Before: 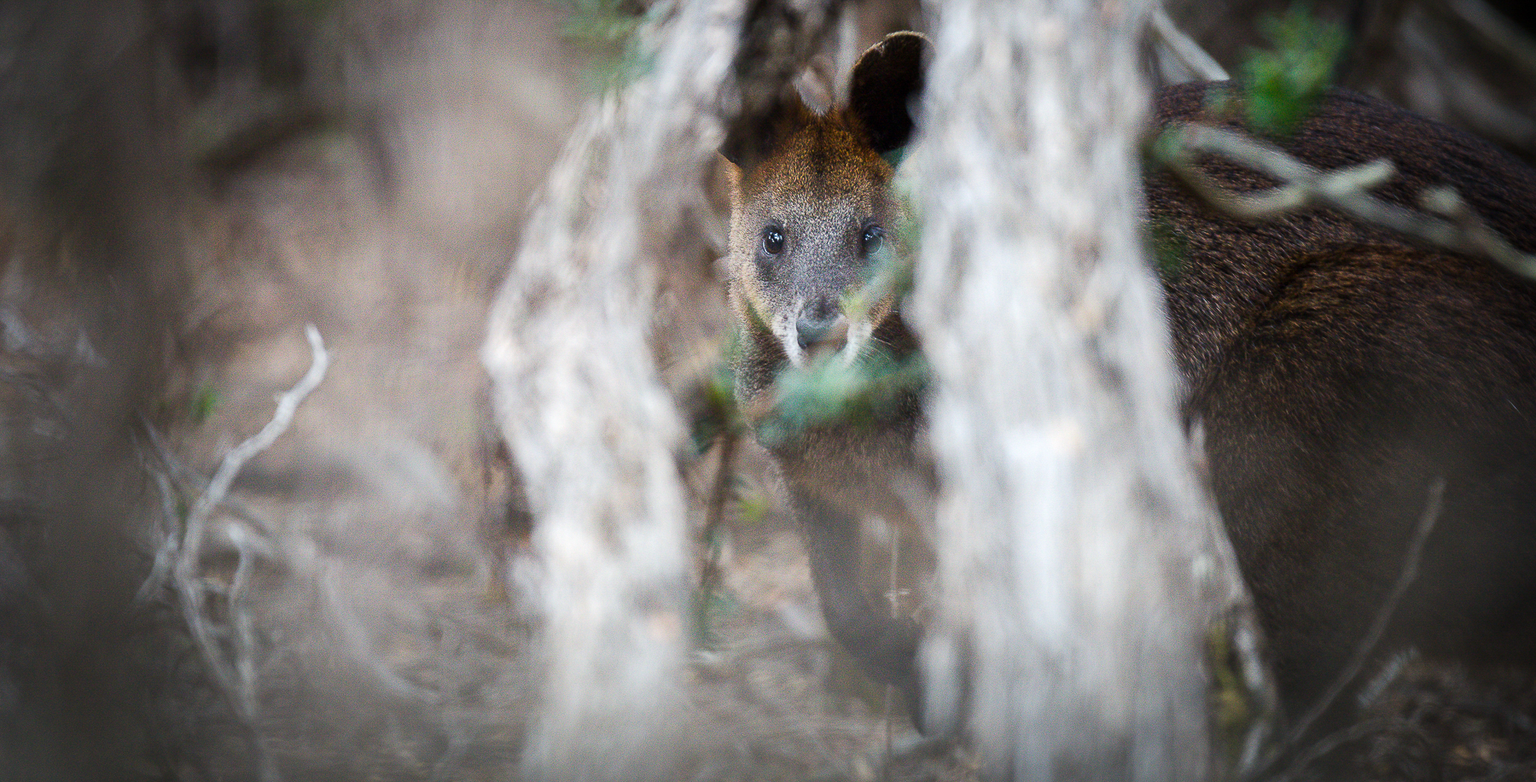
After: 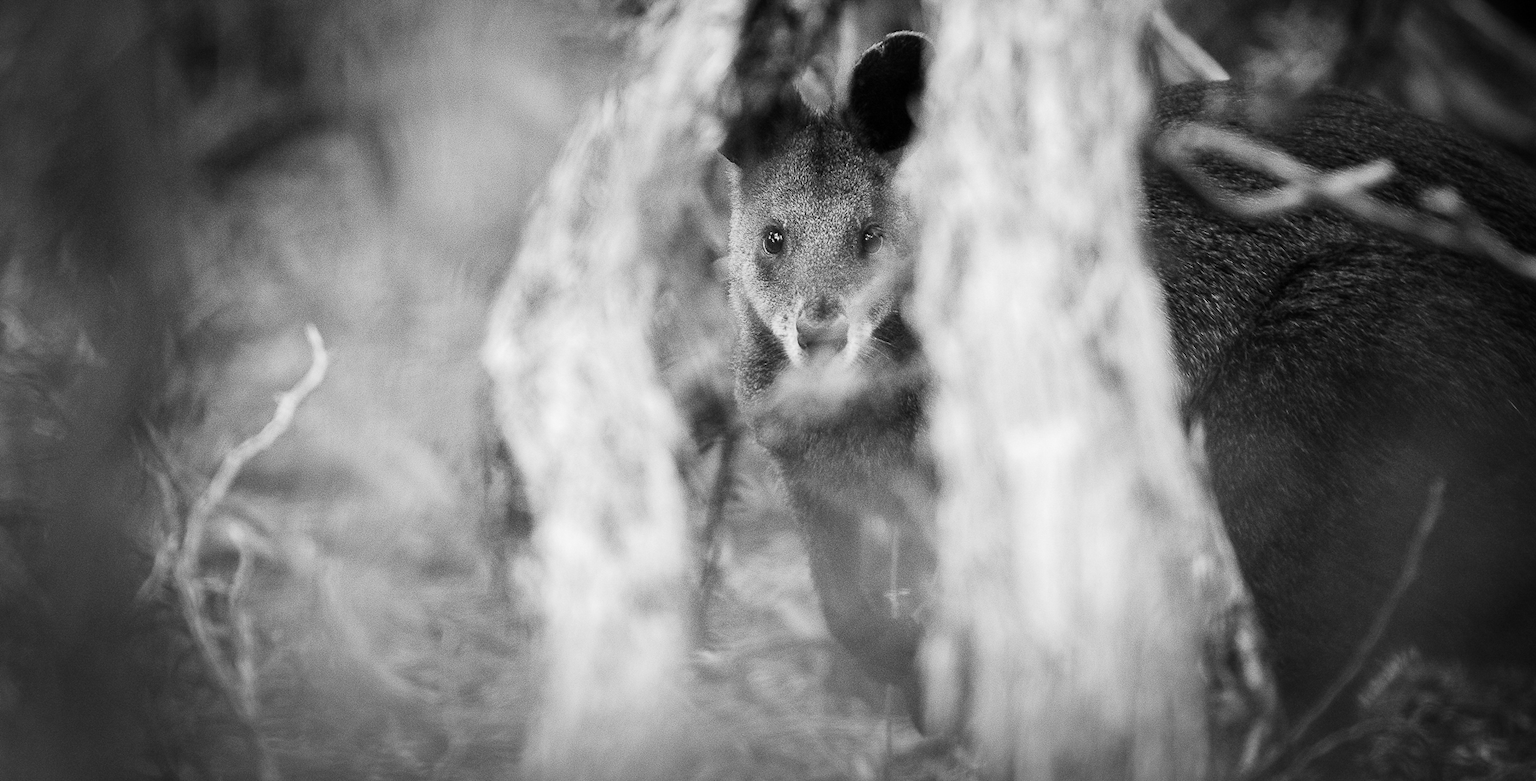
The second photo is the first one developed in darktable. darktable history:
tone curve: curves: ch0 [(0, 0) (0.071, 0.058) (0.266, 0.268) (0.498, 0.542) (0.766, 0.807) (1, 0.983)]; ch1 [(0, 0) (0.346, 0.307) (0.408, 0.387) (0.463, 0.465) (0.482, 0.493) (0.502, 0.499) (0.517, 0.505) (0.55, 0.554) (0.597, 0.61) (0.651, 0.698) (1, 1)]; ch2 [(0, 0) (0.346, 0.34) (0.434, 0.46) (0.485, 0.494) (0.5, 0.498) (0.509, 0.517) (0.526, 0.539) (0.583, 0.603) (0.625, 0.659) (1, 1)], color space Lab, independent channels, preserve colors none
monochrome: on, module defaults
